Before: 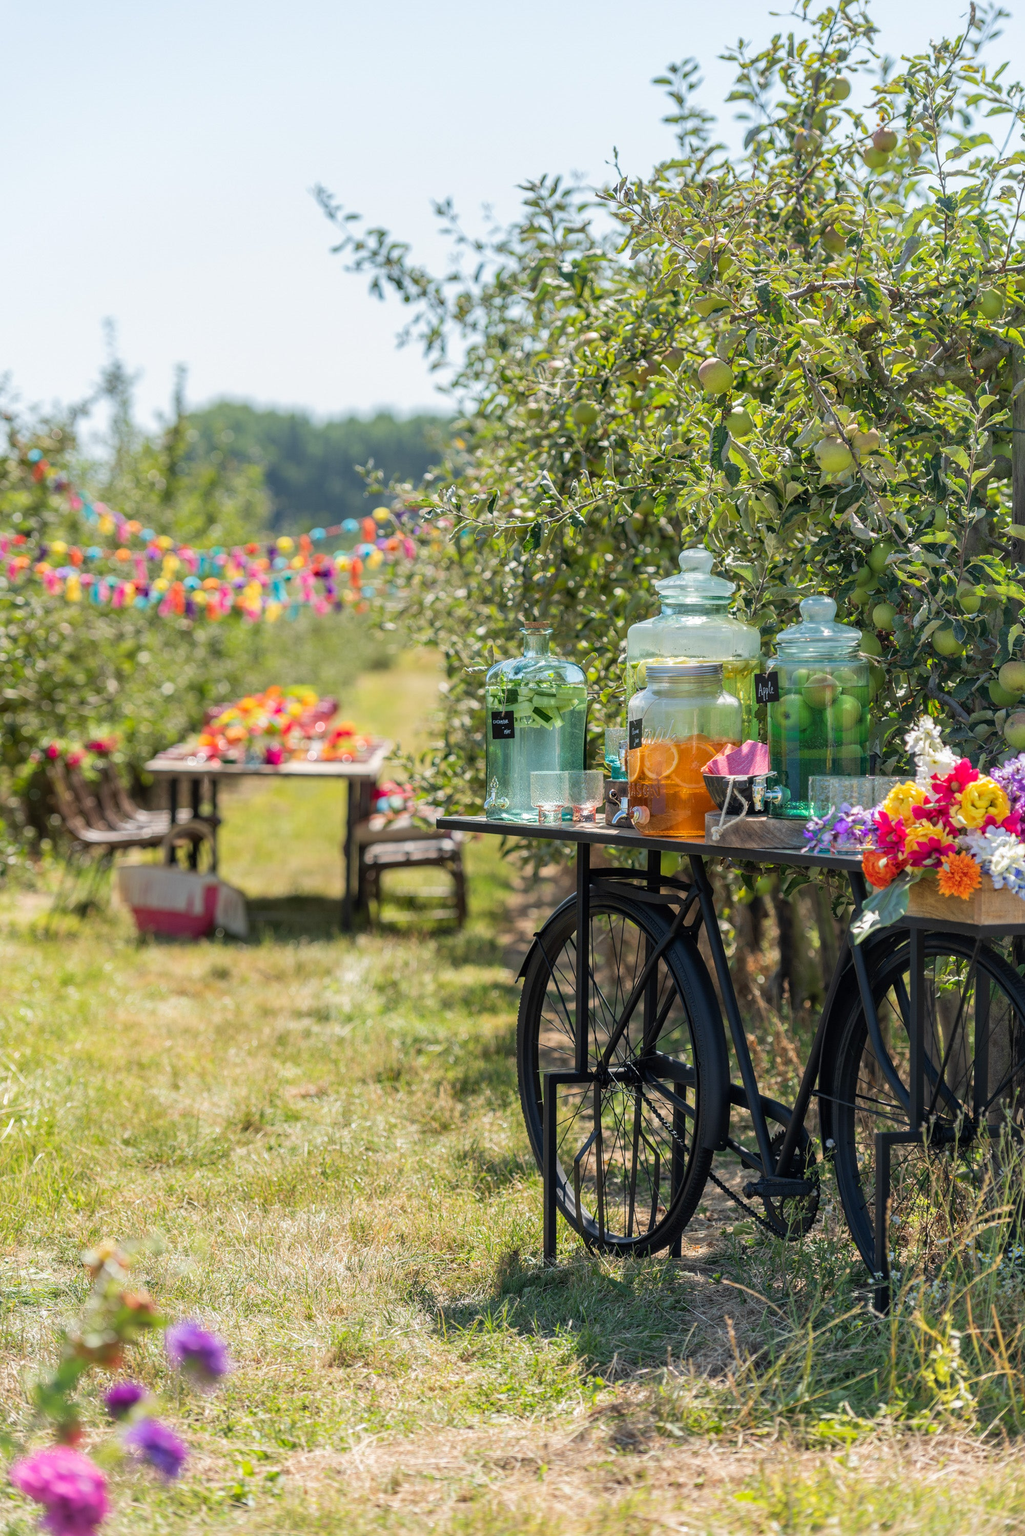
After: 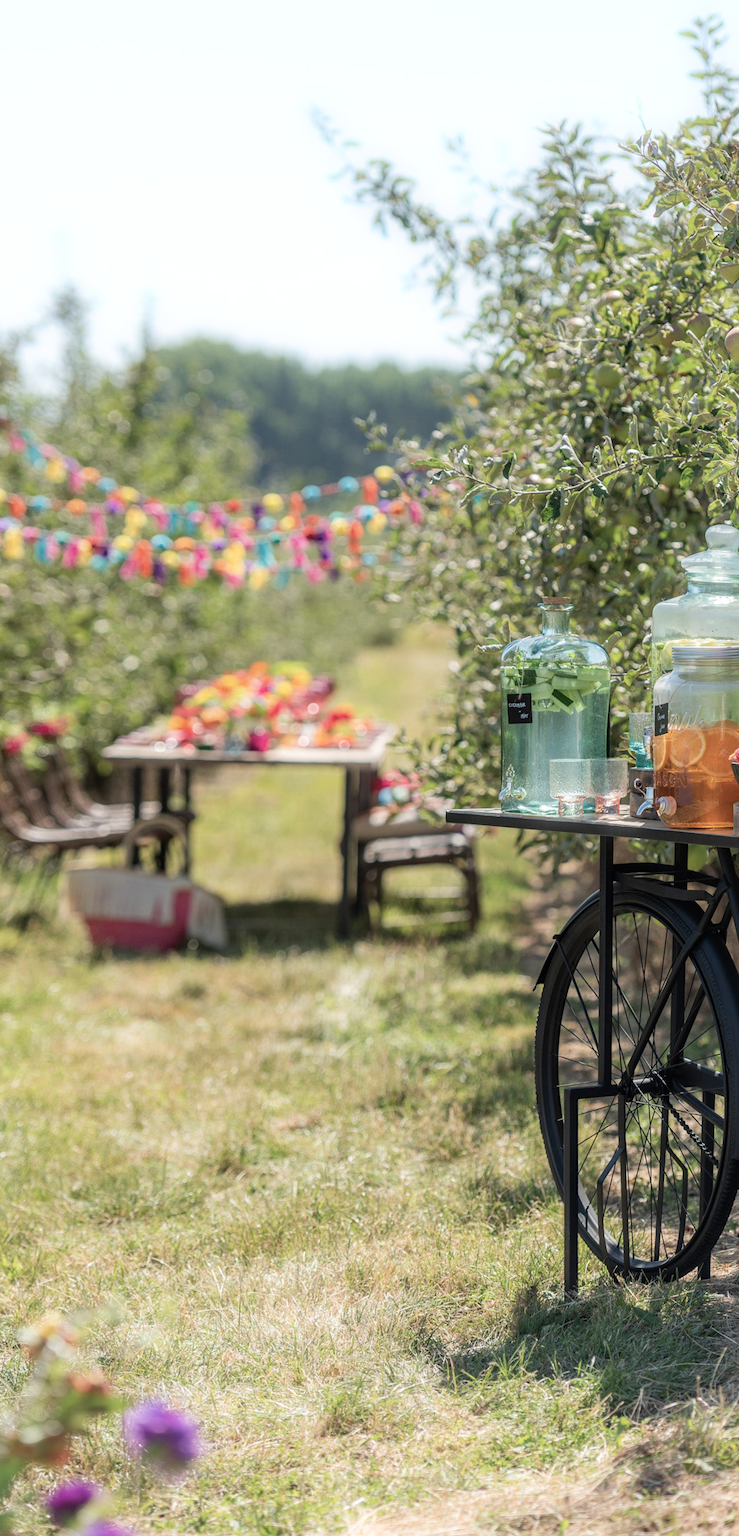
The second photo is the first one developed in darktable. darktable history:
rotate and perspective: rotation -0.013°, lens shift (vertical) -0.027, lens shift (horizontal) 0.178, crop left 0.016, crop right 0.989, crop top 0.082, crop bottom 0.918
bloom: size 5%, threshold 95%, strength 15%
crop and rotate: left 6.617%, right 26.717%
color balance: input saturation 80.07%
white balance: emerald 1
